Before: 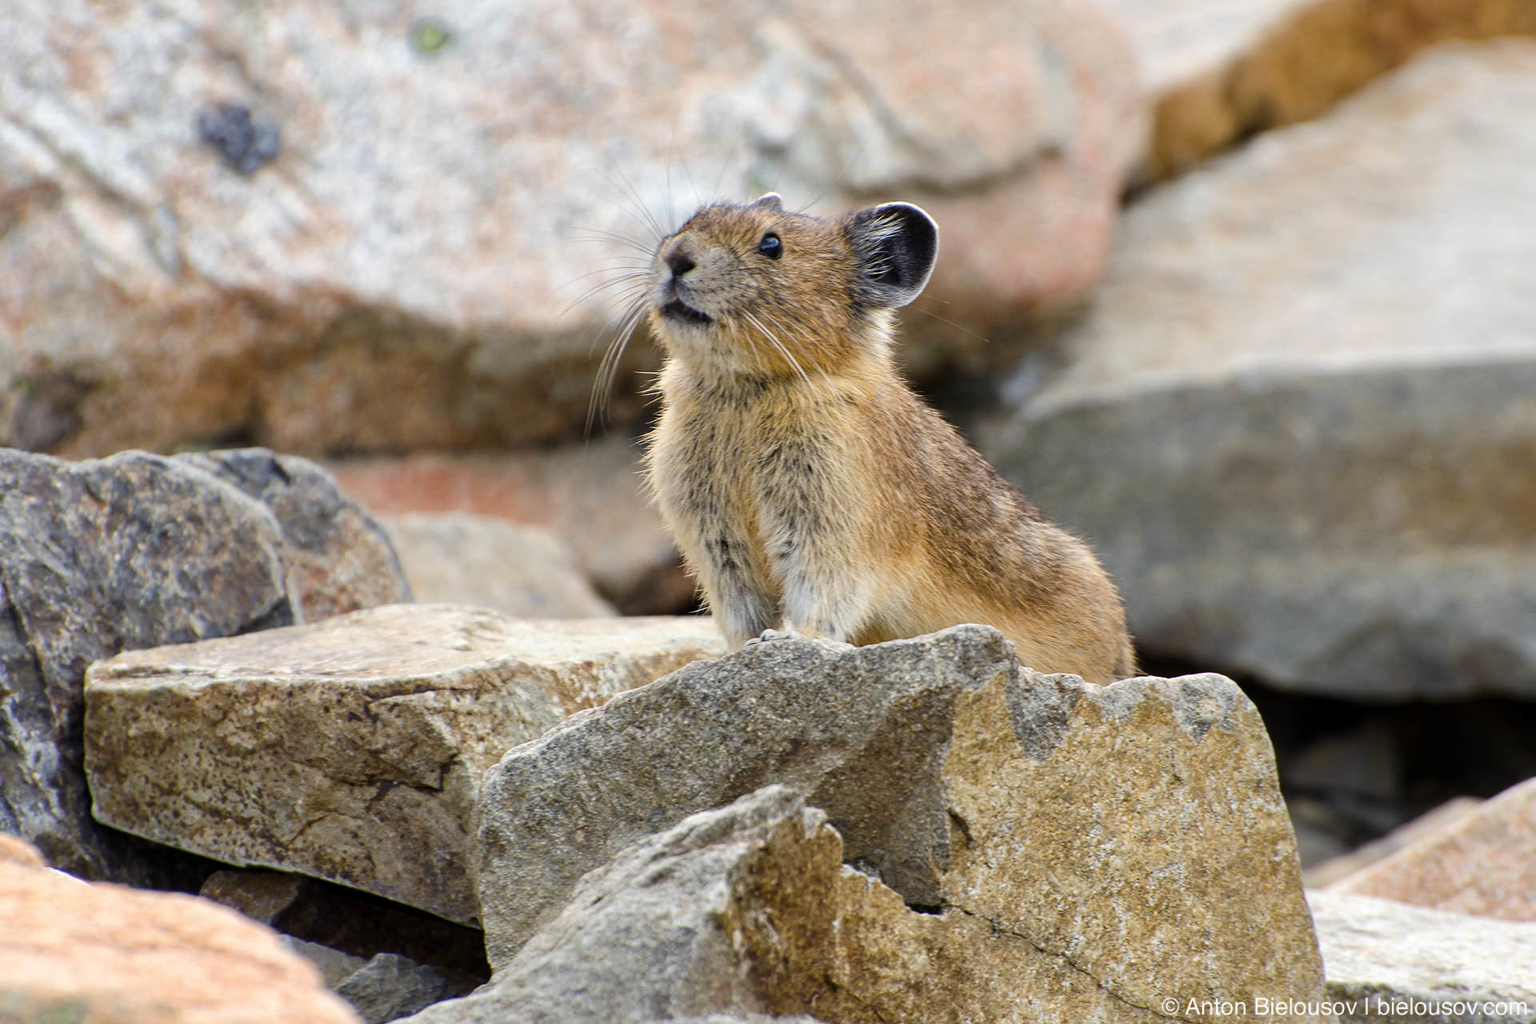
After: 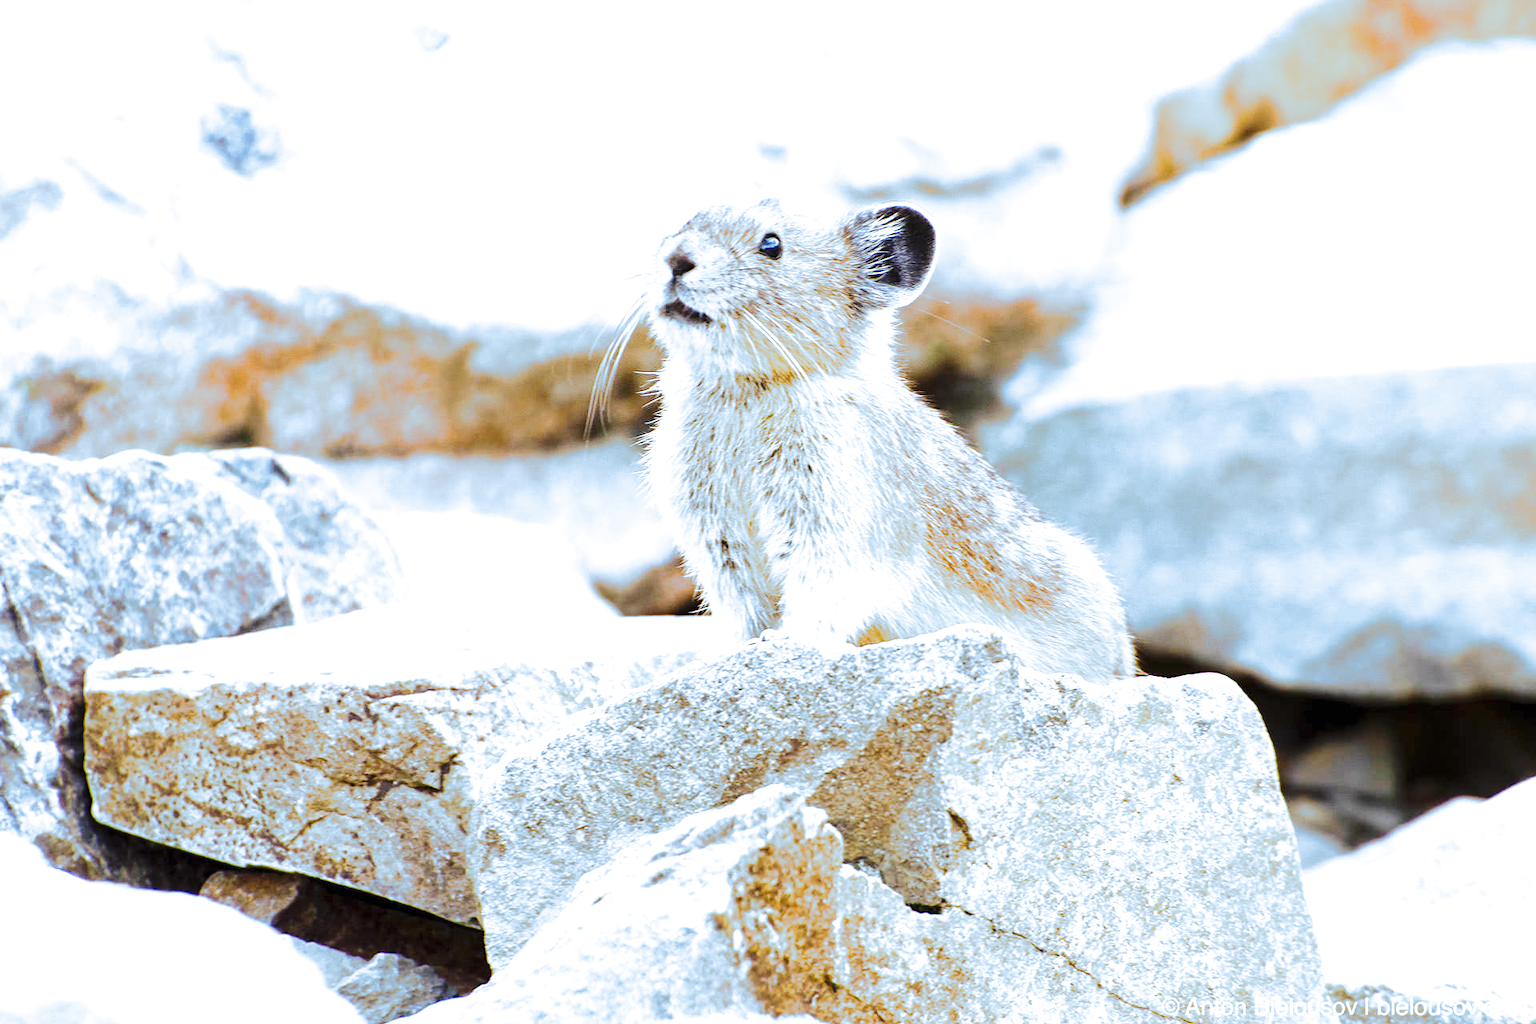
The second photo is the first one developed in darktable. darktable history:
base curve: curves: ch0 [(0, 0) (0.028, 0.03) (0.121, 0.232) (0.46, 0.748) (0.859, 0.968) (1, 1)], preserve colors none
split-toning: shadows › hue 351.18°, shadows › saturation 0.86, highlights › hue 218.82°, highlights › saturation 0.73, balance -19.167
exposure: black level correction 0, exposure 1.1 EV, compensate exposure bias true, compensate highlight preservation false
